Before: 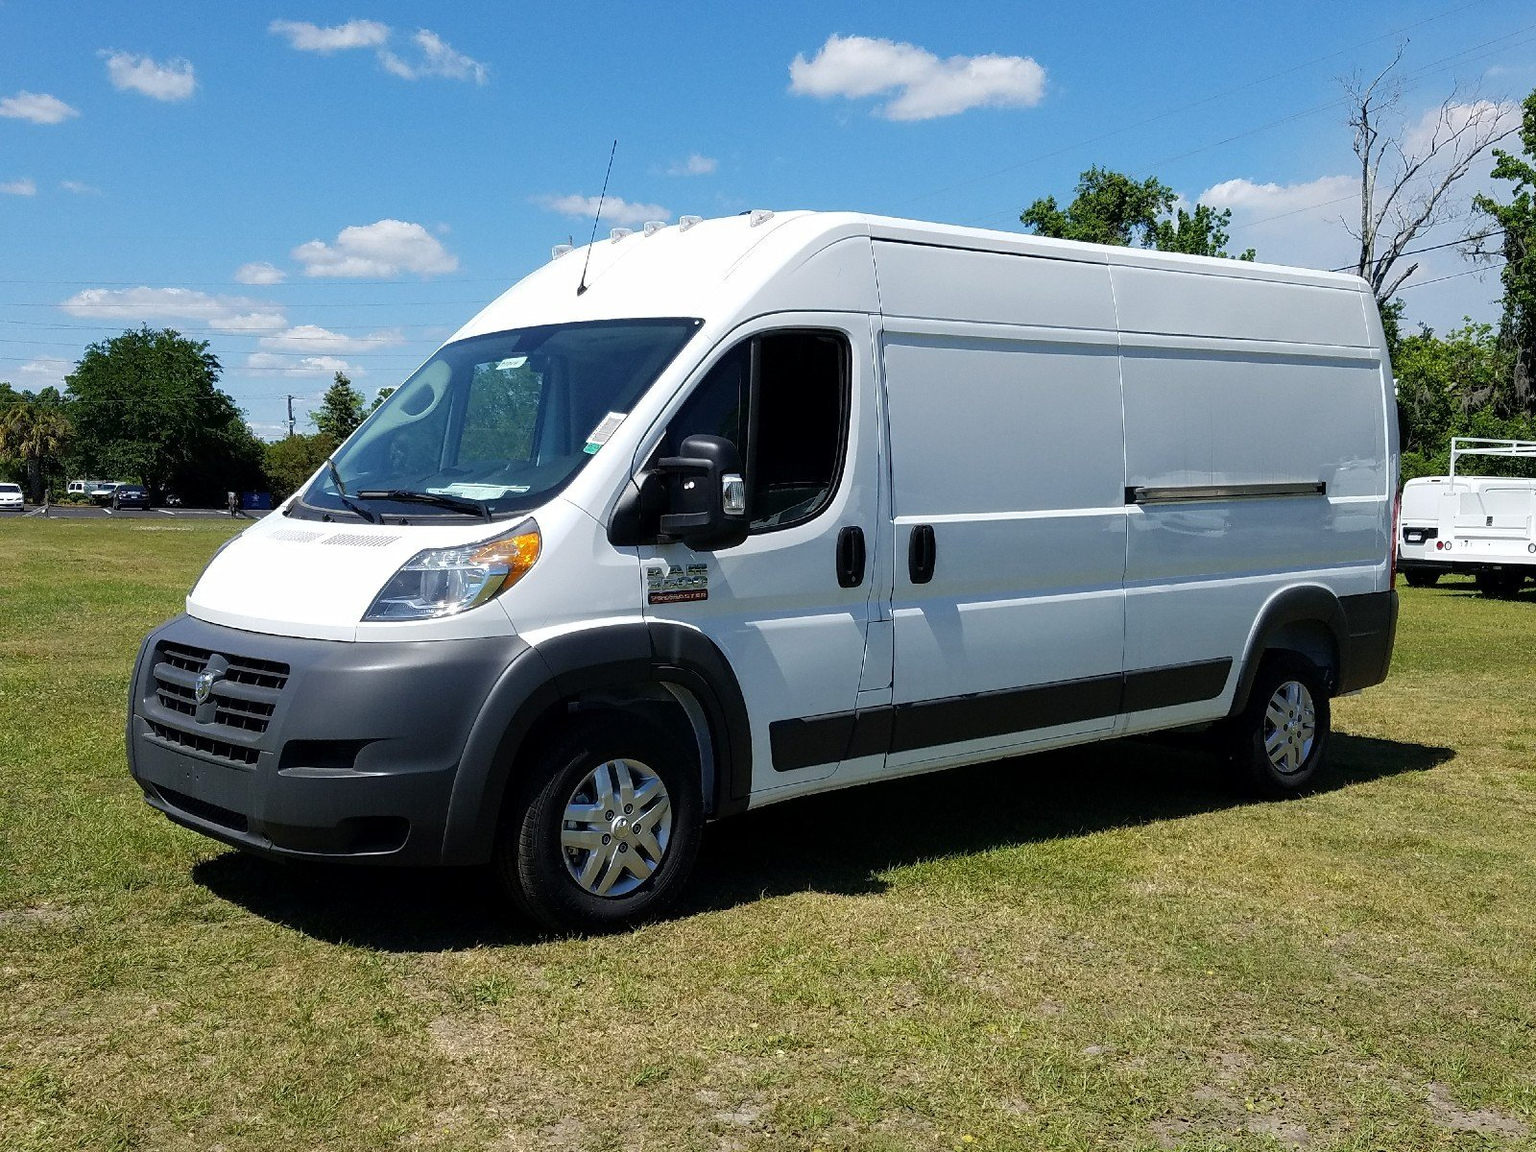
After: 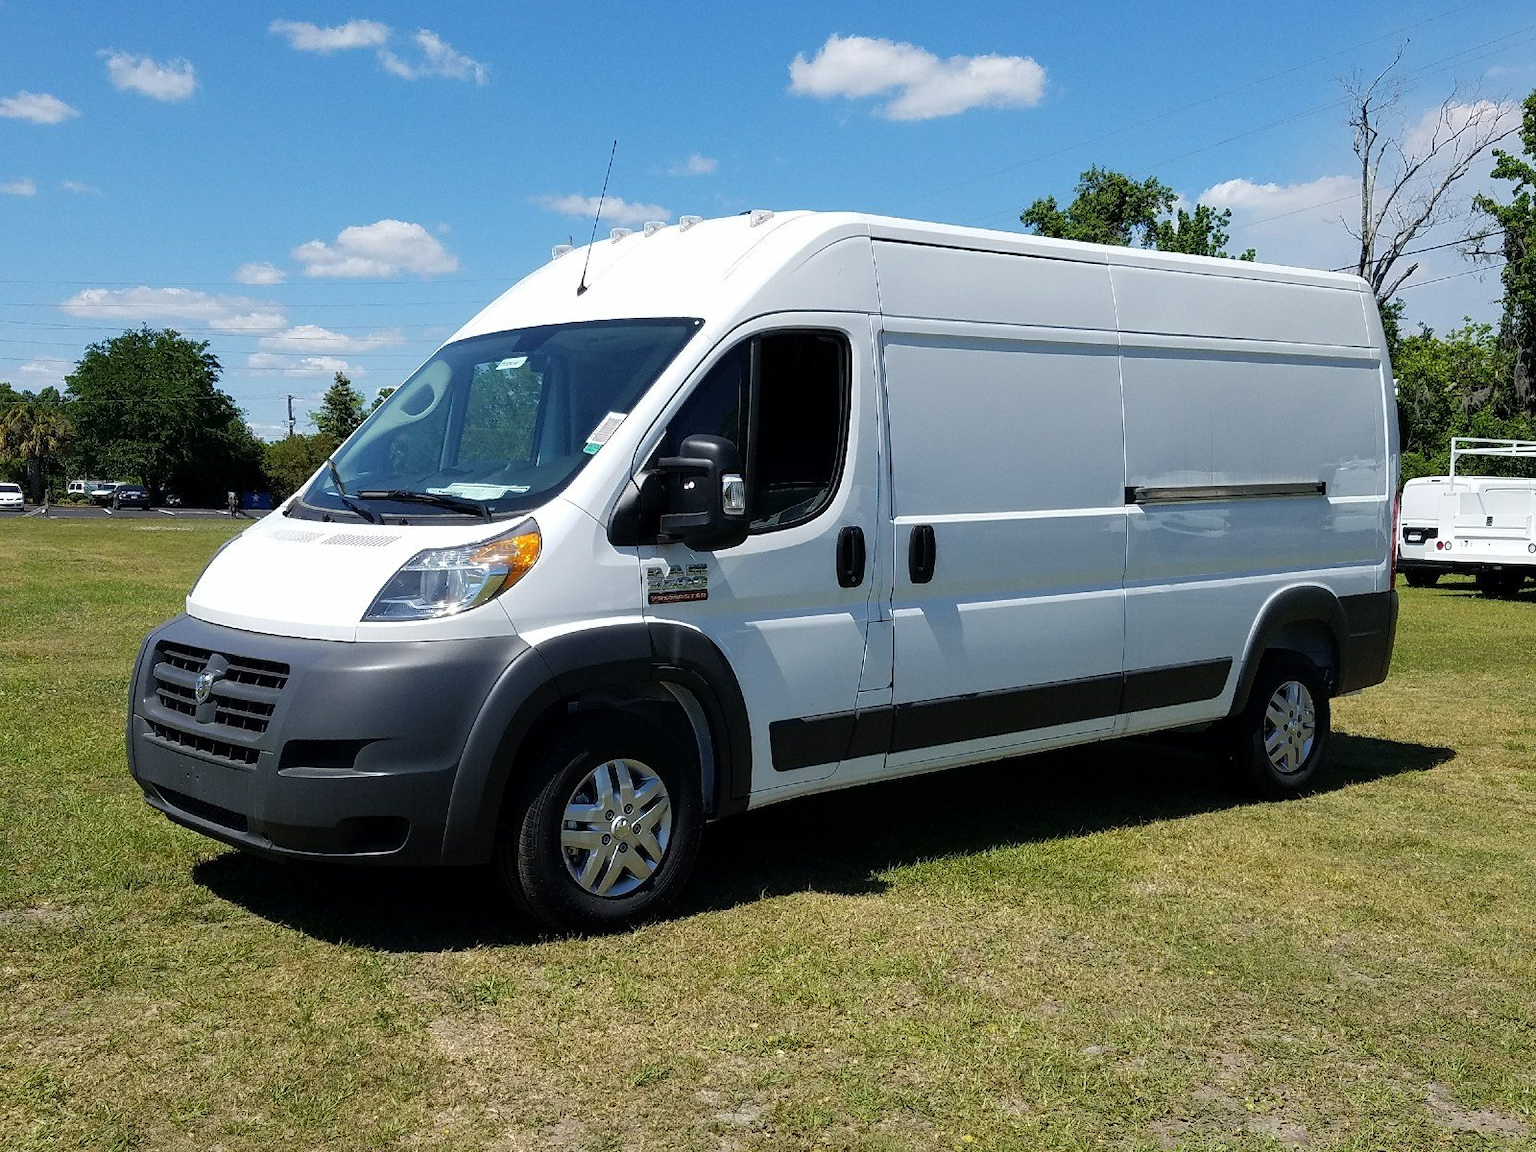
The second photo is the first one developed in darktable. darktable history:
levels: gray 59.42%
